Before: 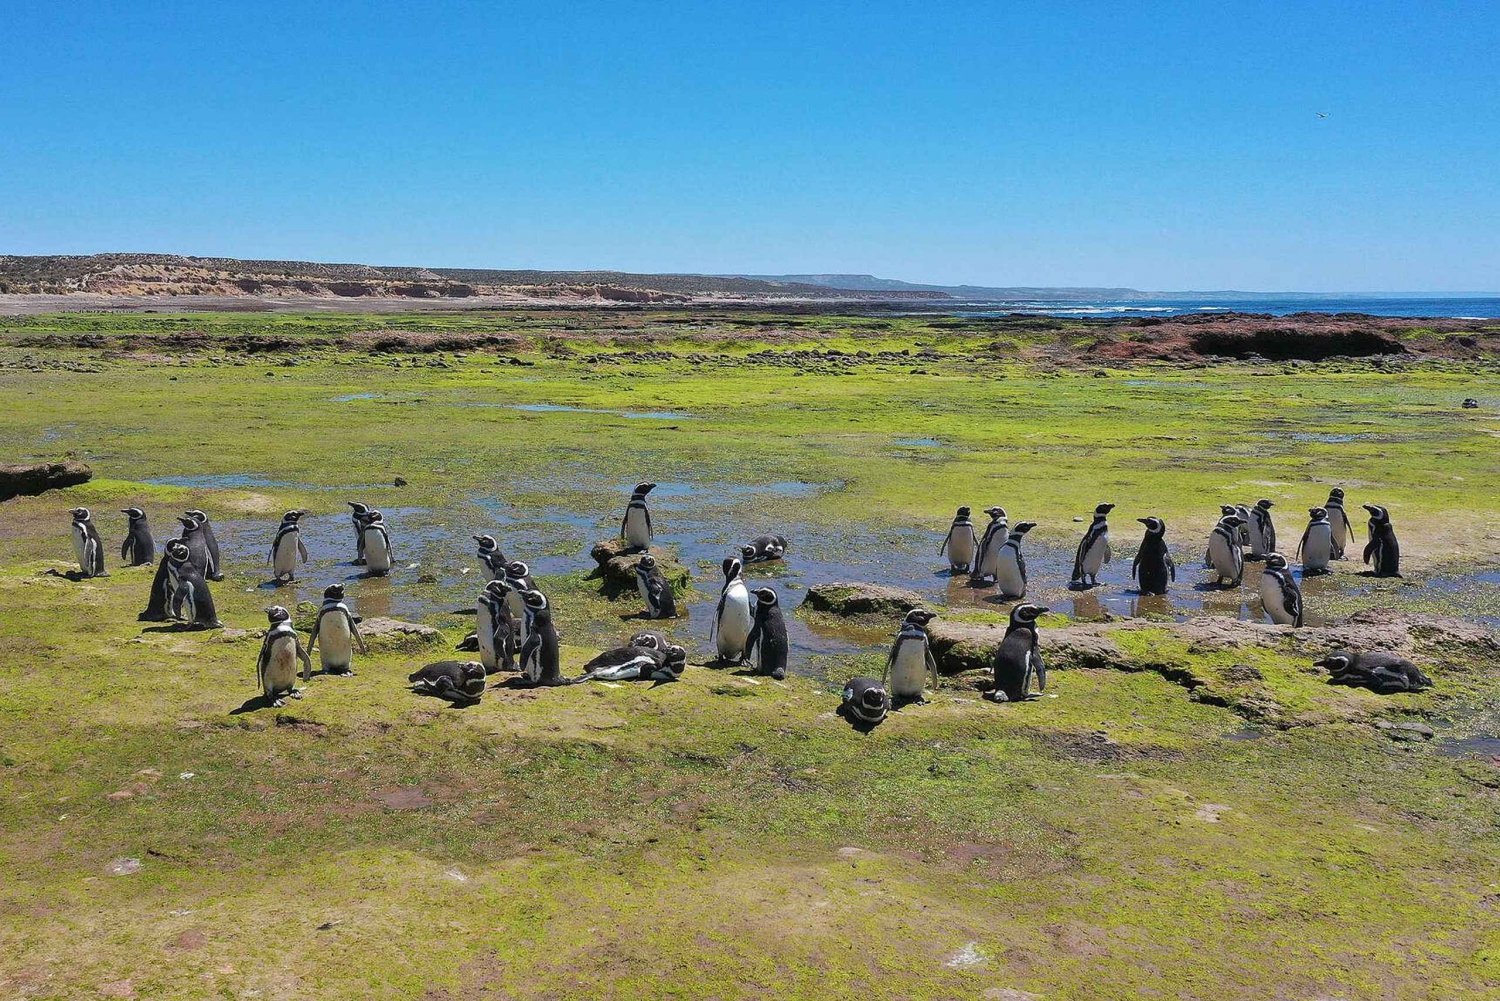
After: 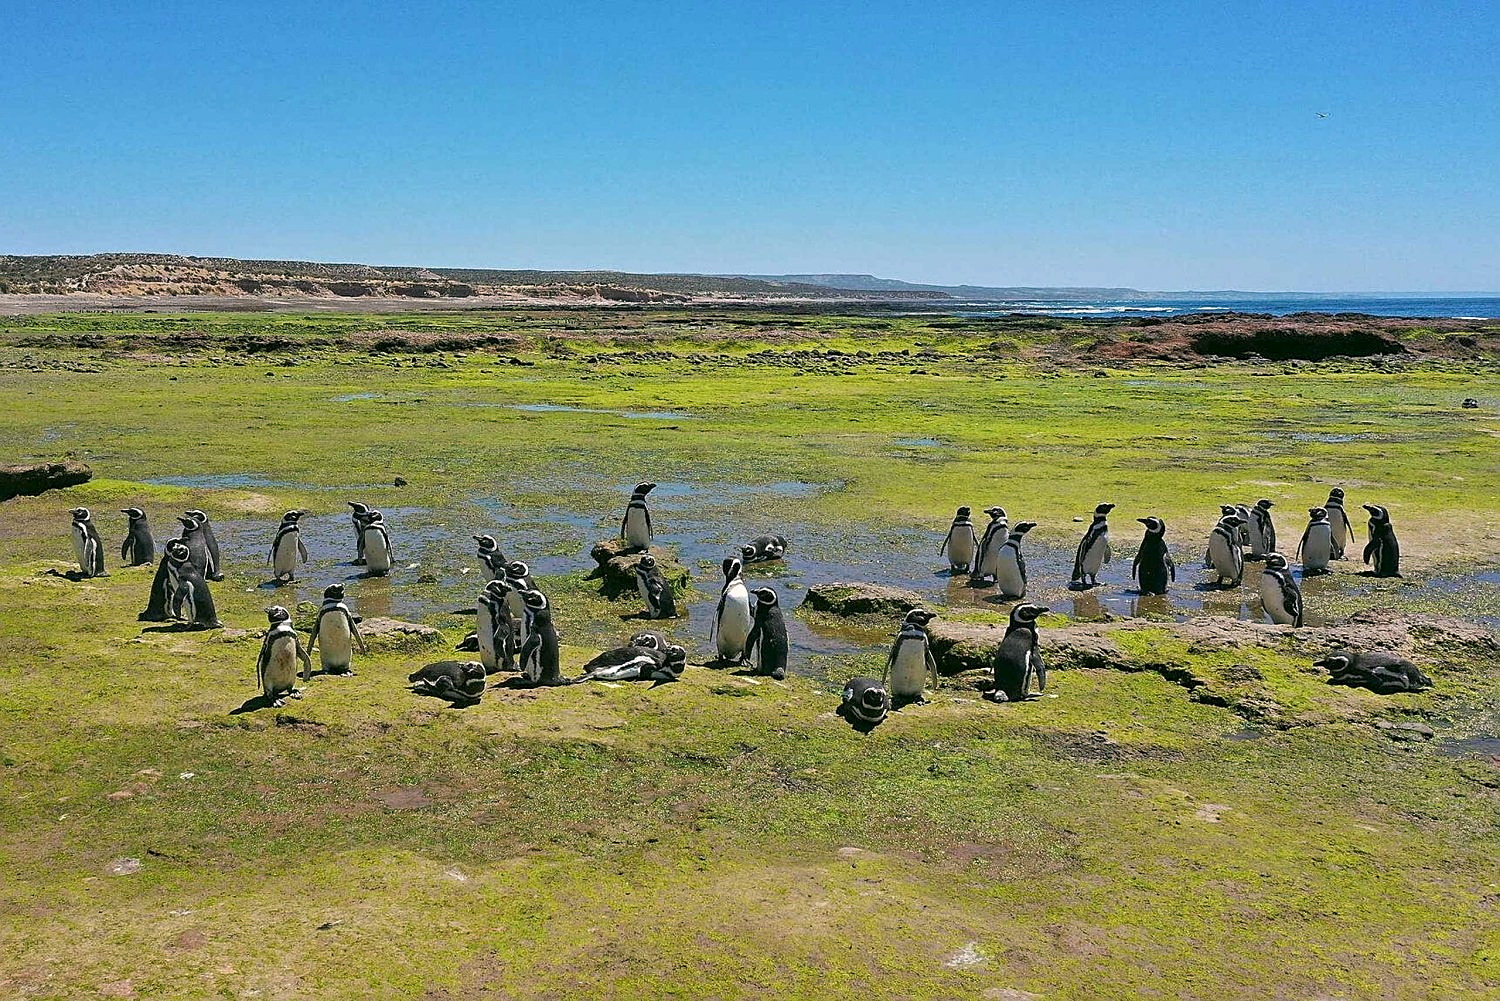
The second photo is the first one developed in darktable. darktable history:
sharpen: on, module defaults
color correction: highlights a* 4.03, highlights b* 4.96, shadows a* -7.58, shadows b* 4.63
